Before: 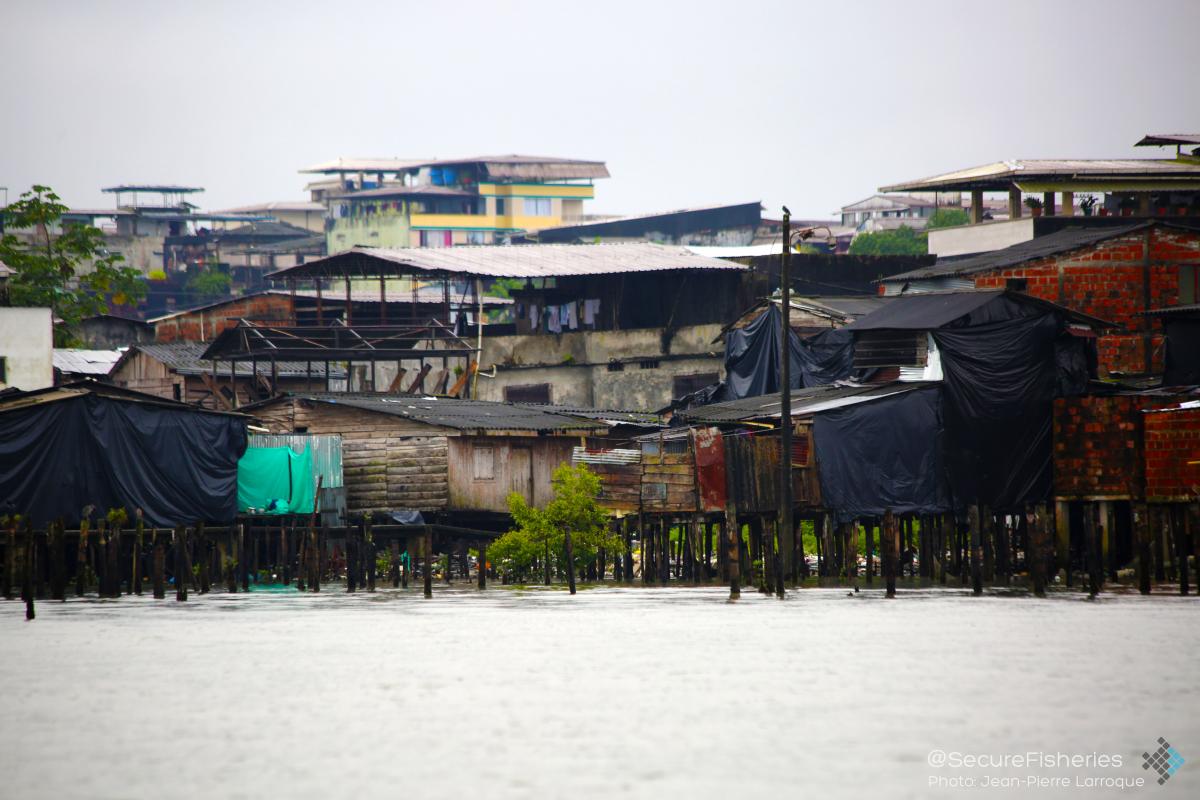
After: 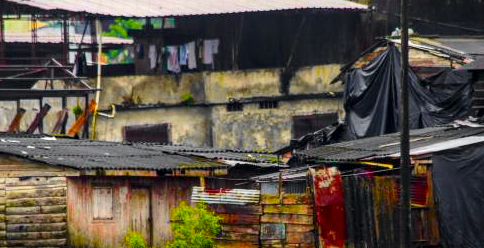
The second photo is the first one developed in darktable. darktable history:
color balance rgb: highlights gain › luminance 5.782%, highlights gain › chroma 1.32%, highlights gain › hue 89.88°, perceptual saturation grading › global saturation 19.664%, global vibrance 20%
tone curve: curves: ch0 [(0, 0) (0.071, 0.047) (0.266, 0.26) (0.491, 0.552) (0.753, 0.818) (1, 0.983)]; ch1 [(0, 0) (0.346, 0.307) (0.408, 0.369) (0.463, 0.443) (0.482, 0.493) (0.502, 0.5) (0.517, 0.518) (0.546, 0.576) (0.588, 0.643) (0.651, 0.709) (1, 1)]; ch2 [(0, 0) (0.346, 0.34) (0.434, 0.46) (0.485, 0.494) (0.5, 0.494) (0.517, 0.503) (0.535, 0.545) (0.583, 0.624) (0.625, 0.678) (1, 1)], color space Lab, independent channels, preserve colors none
local contrast: detail 130%
crop: left 31.813%, top 32.622%, right 27.806%, bottom 36.317%
